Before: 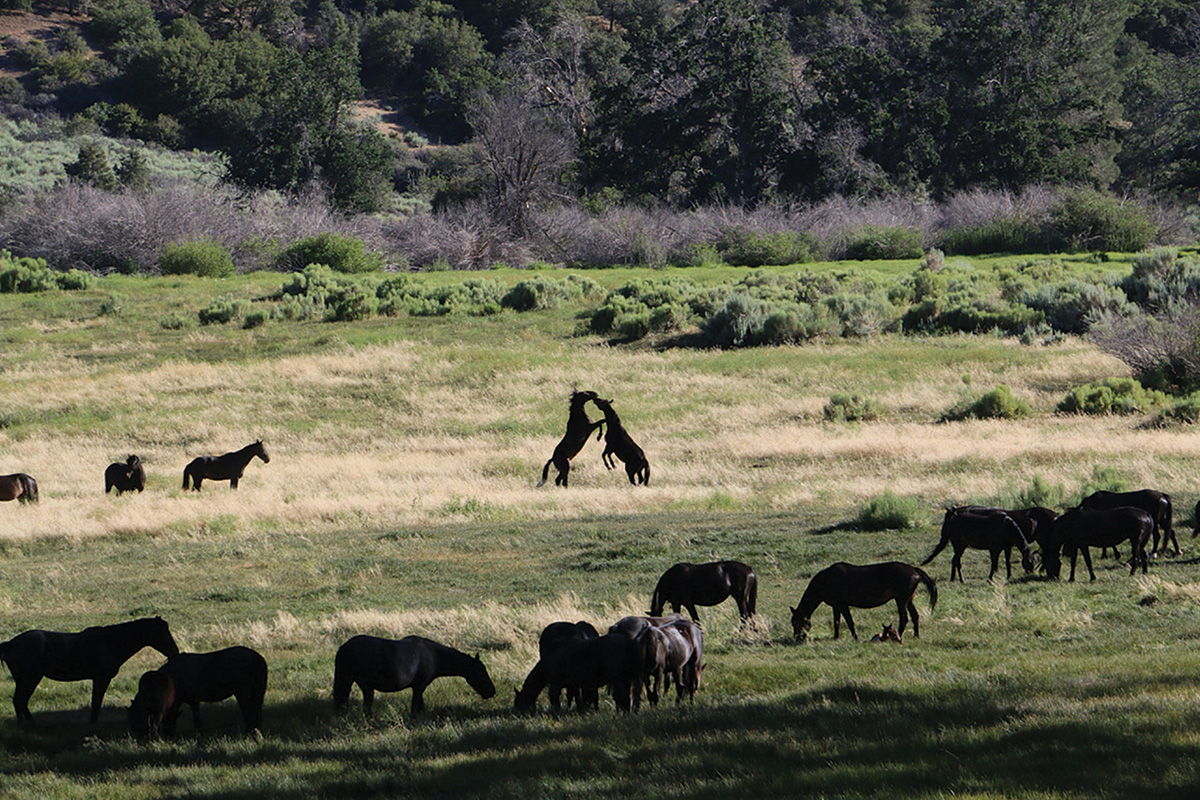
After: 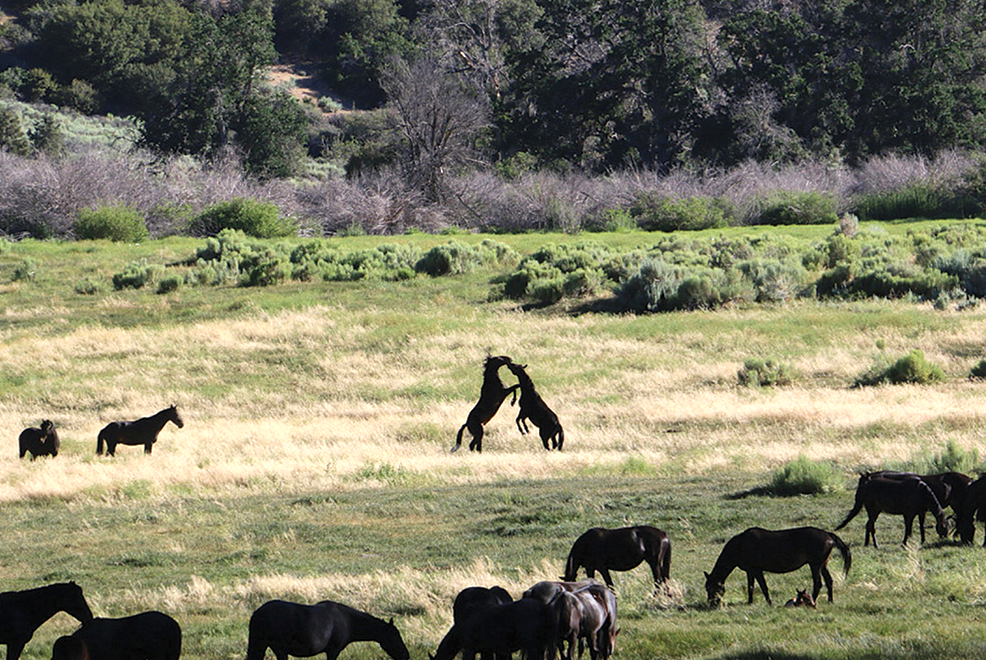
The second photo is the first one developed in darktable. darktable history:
crop and rotate: left 7.226%, top 4.388%, right 10.595%, bottom 13.027%
exposure: exposure 0.568 EV, compensate exposure bias true, compensate highlight preservation false
